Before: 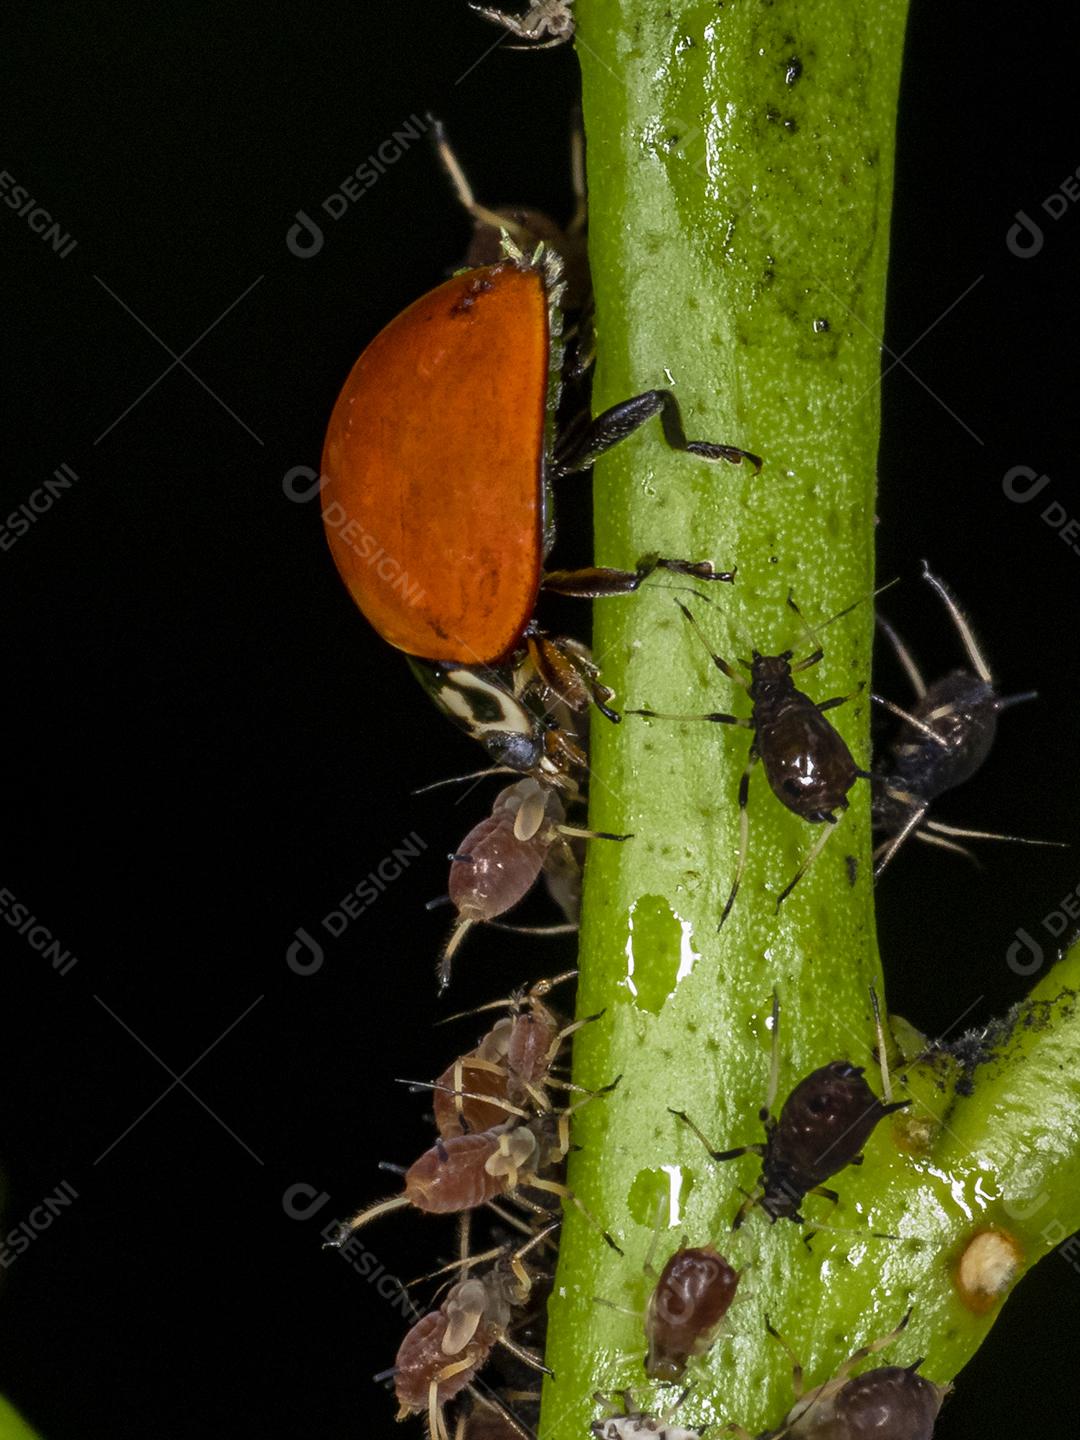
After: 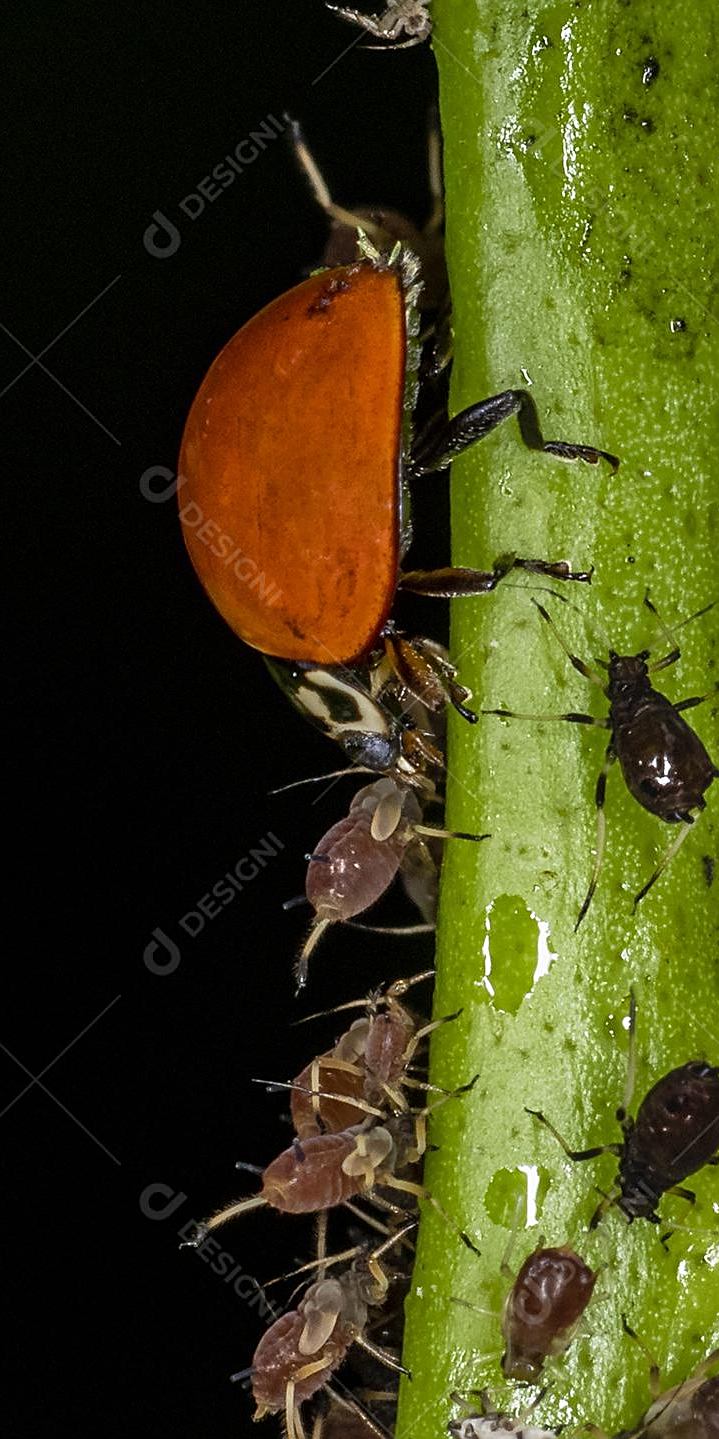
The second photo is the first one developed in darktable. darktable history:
crop and rotate: left 13.413%, right 19.931%
sharpen: on, module defaults
